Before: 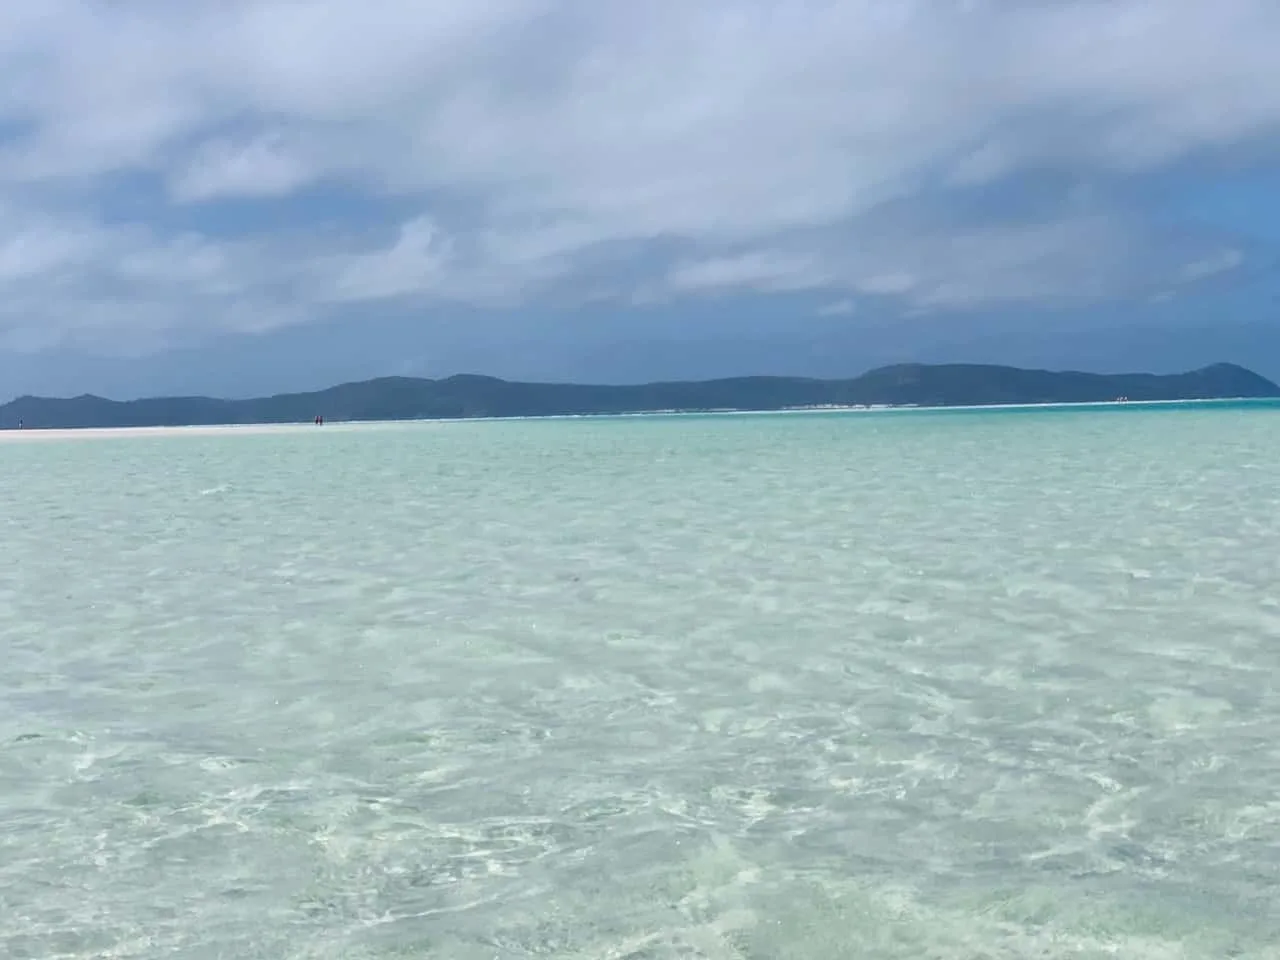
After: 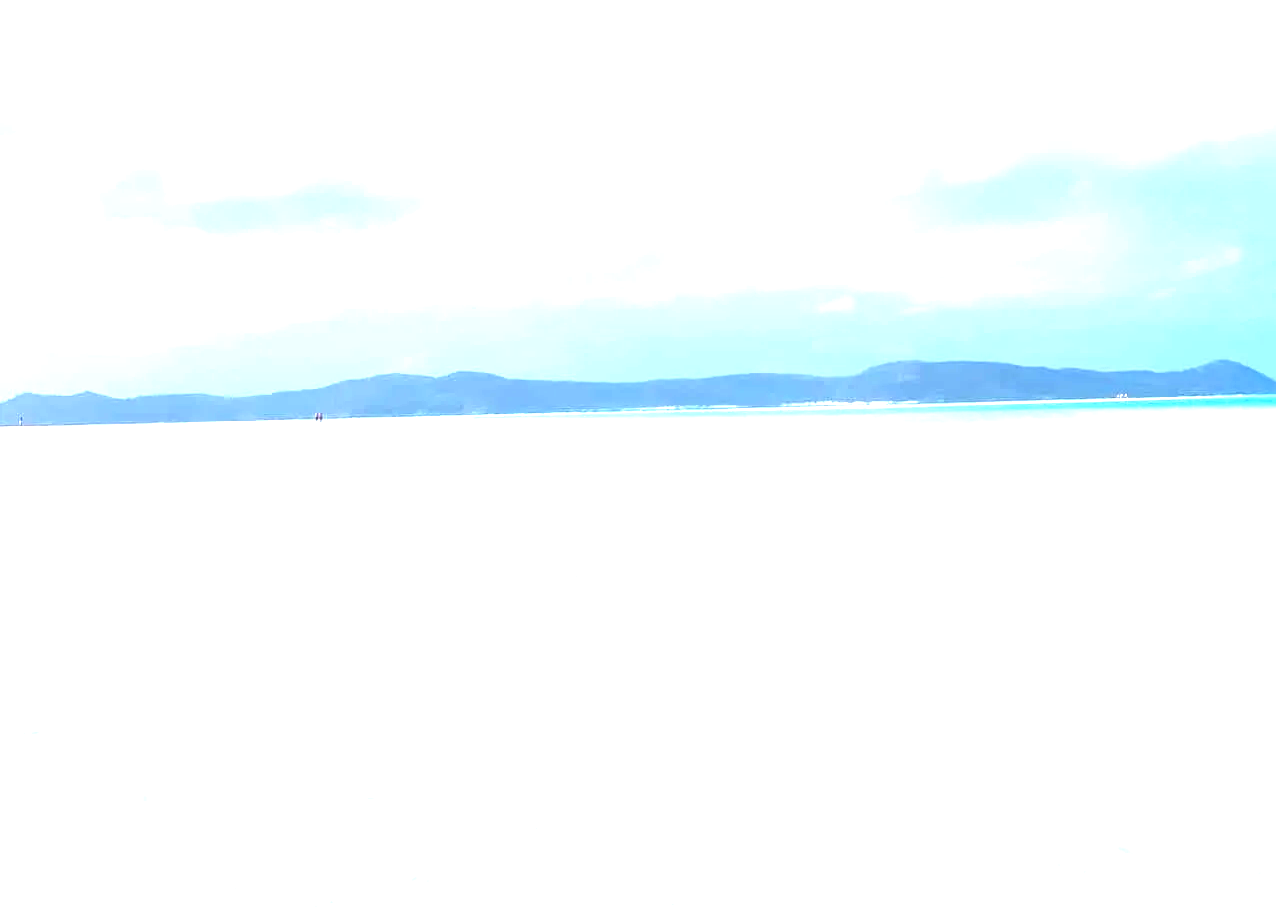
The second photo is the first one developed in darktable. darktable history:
exposure: exposure 2.239 EV, compensate highlight preservation false
crop: top 0.364%, right 0.254%, bottom 5.058%
